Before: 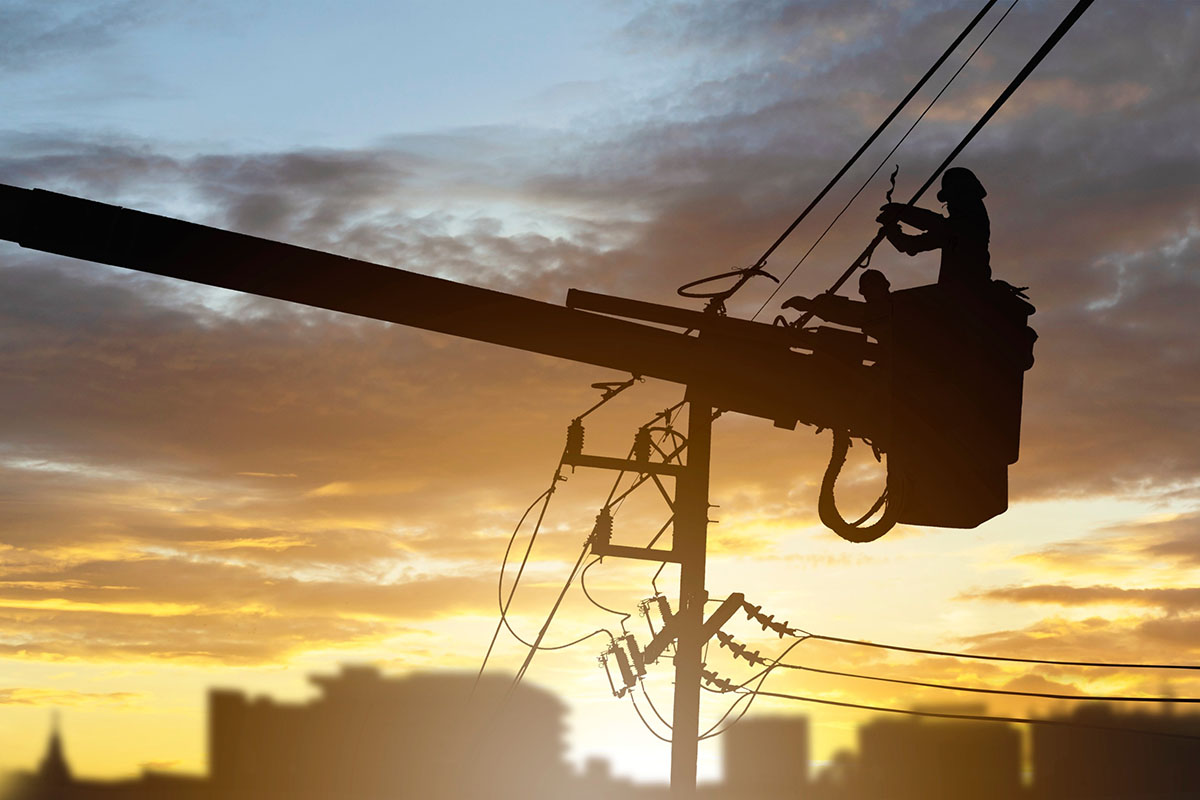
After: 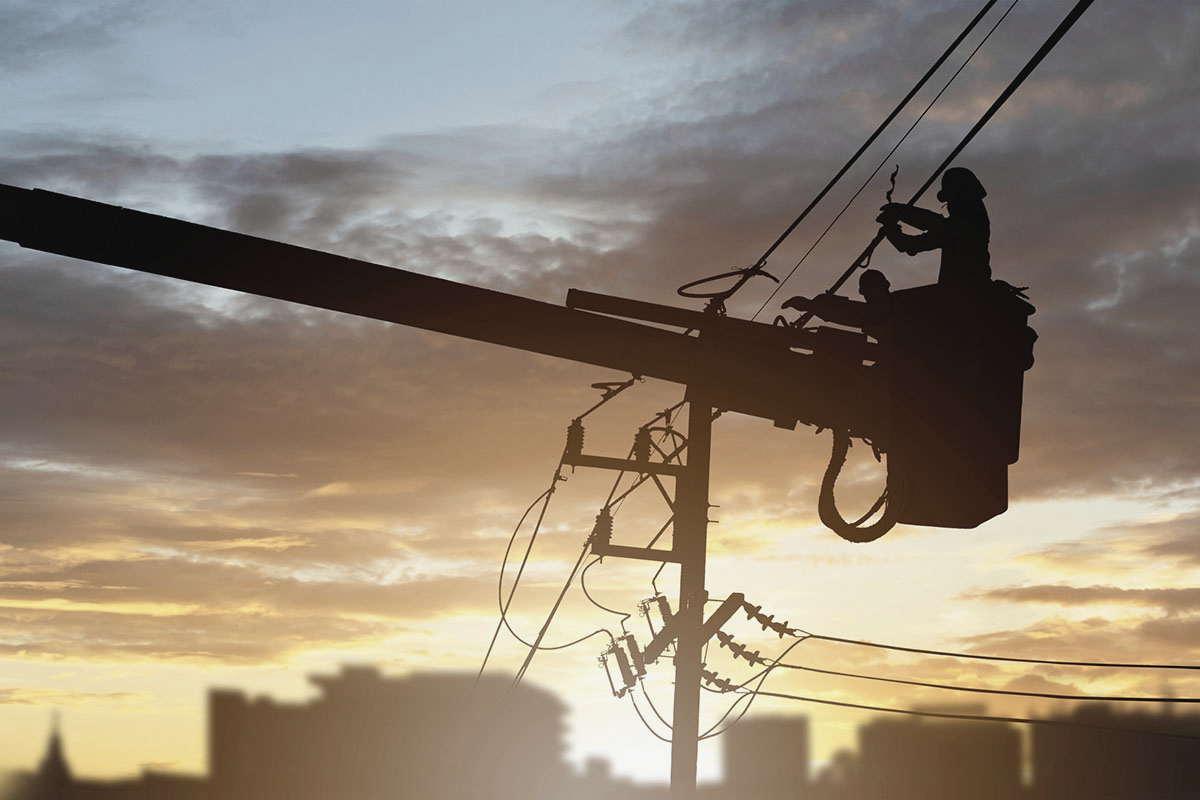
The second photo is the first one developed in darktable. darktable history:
contrast brightness saturation: contrast -0.06, saturation -0.413
